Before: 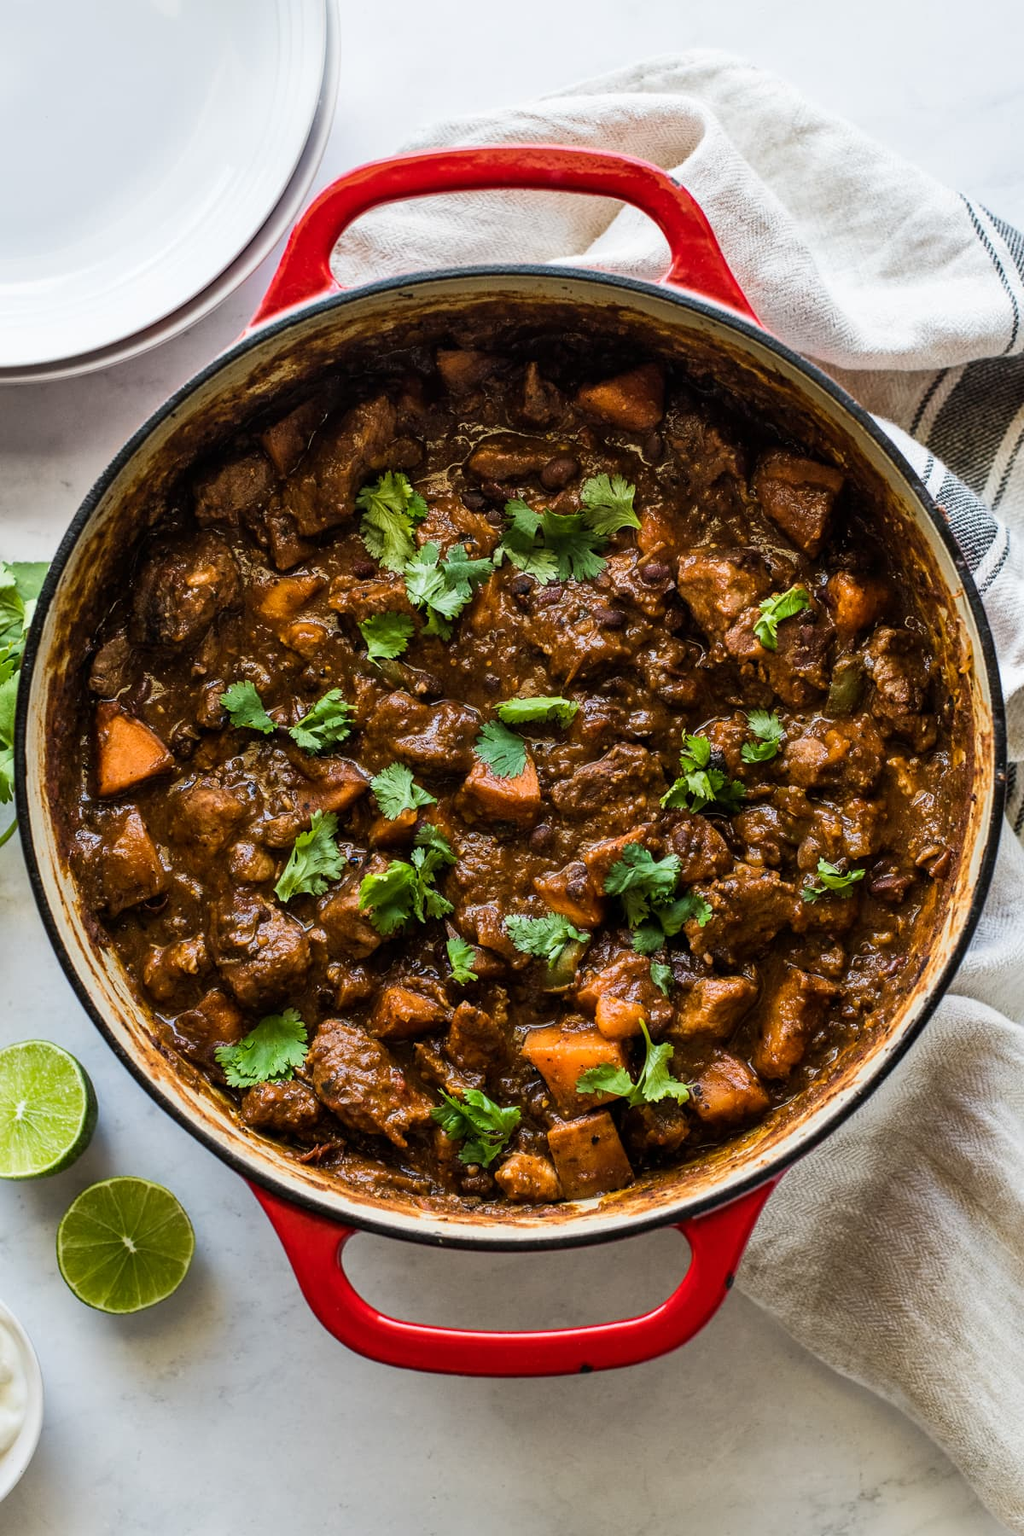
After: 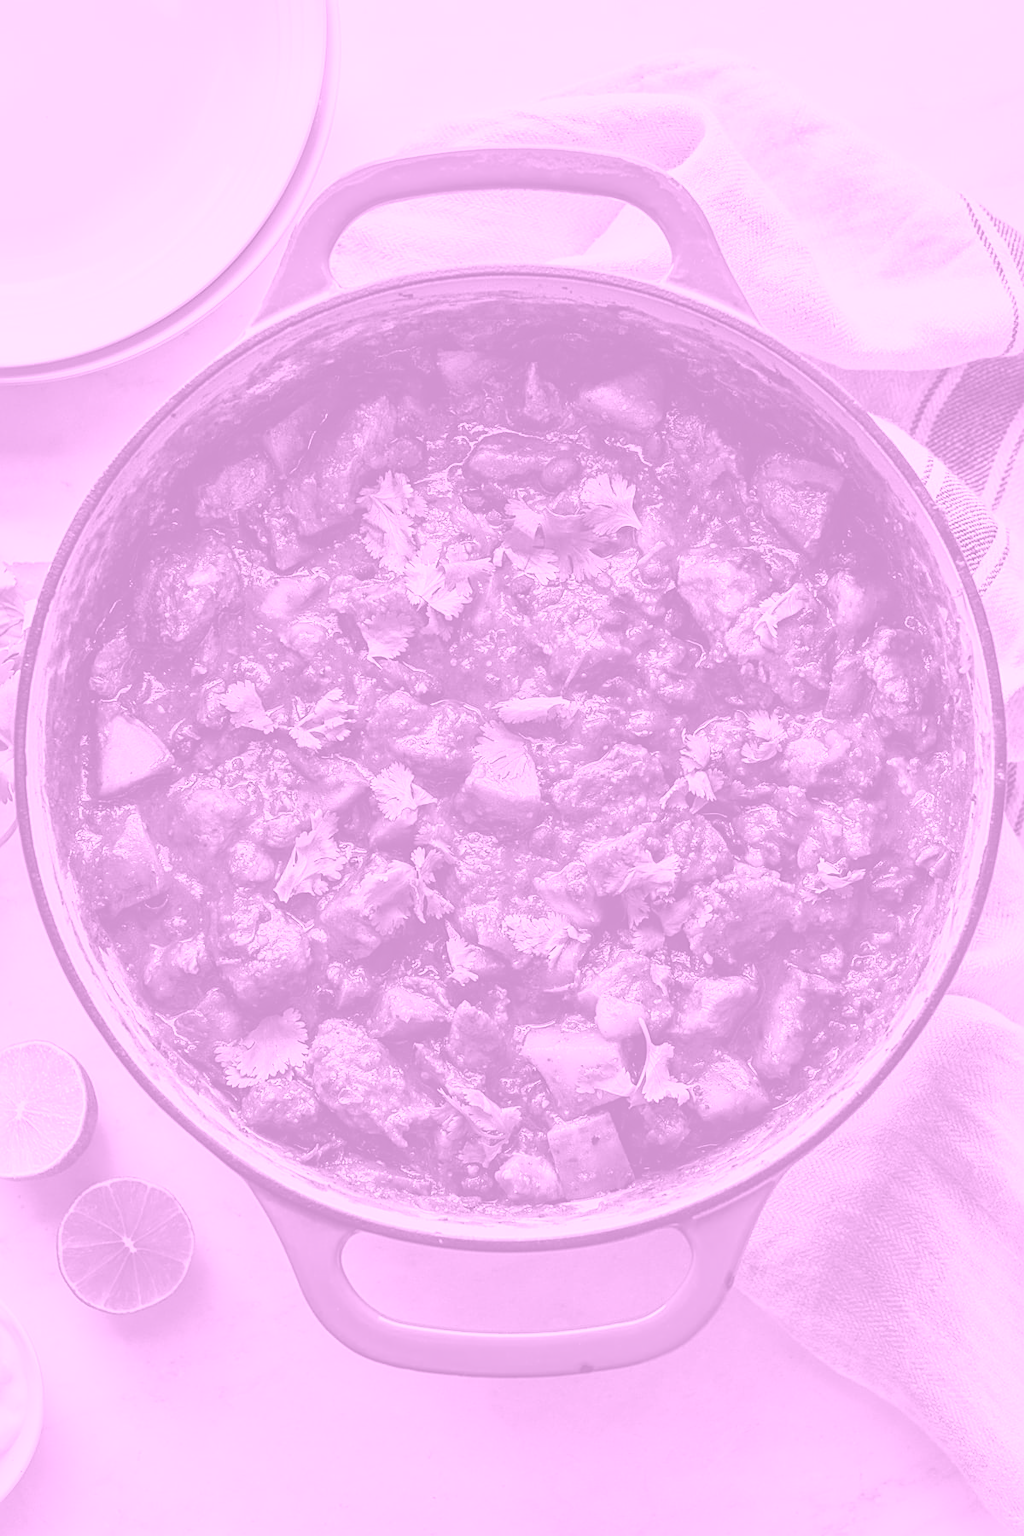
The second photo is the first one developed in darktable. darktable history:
colorize: hue 331.2°, saturation 75%, source mix 30.28%, lightness 70.52%, version 1
shadows and highlights: soften with gaussian
sharpen: on, module defaults
exposure: compensate highlight preservation false
